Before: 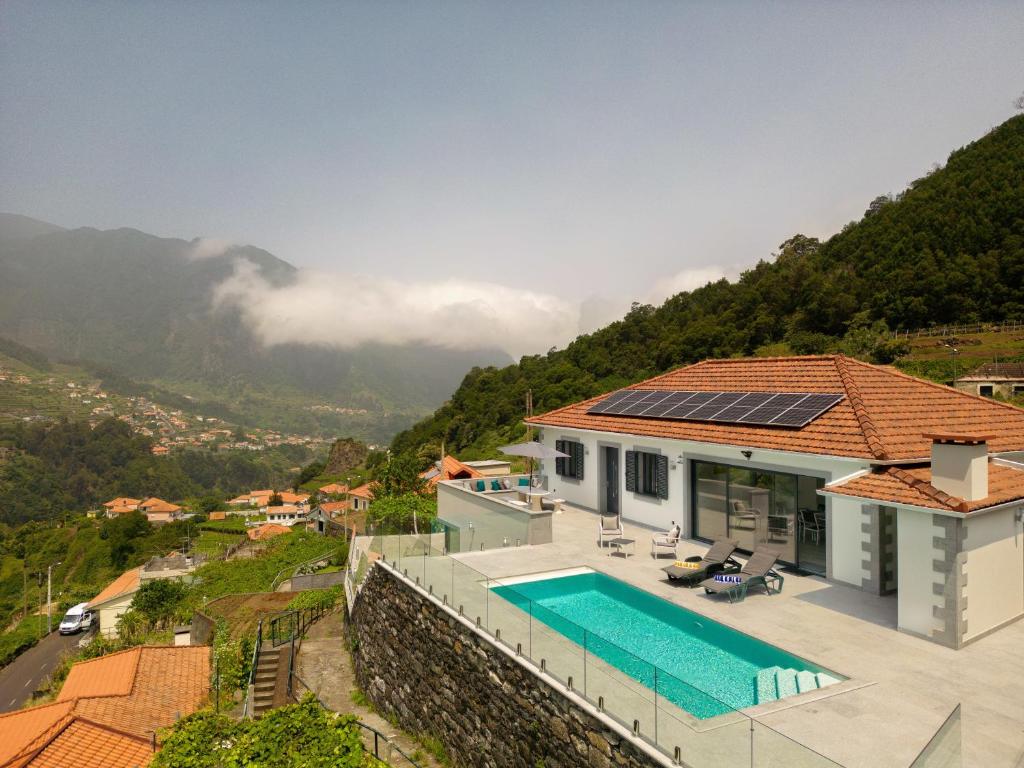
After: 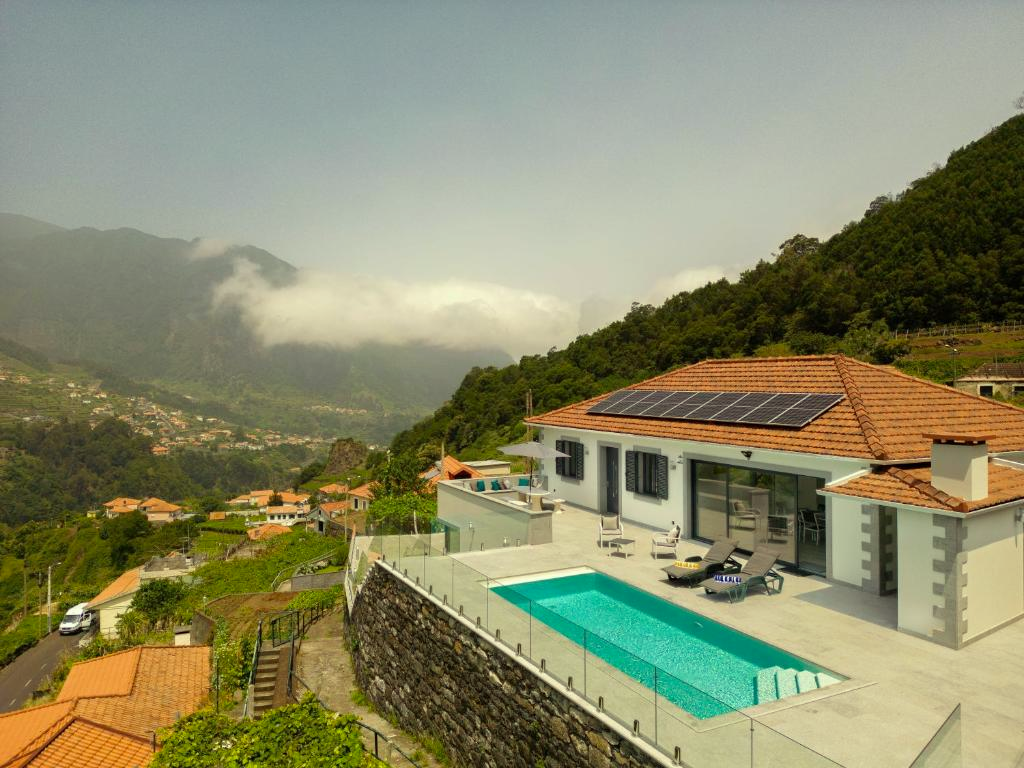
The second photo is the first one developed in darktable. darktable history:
color correction: highlights a* -5.88, highlights b* 10.96
